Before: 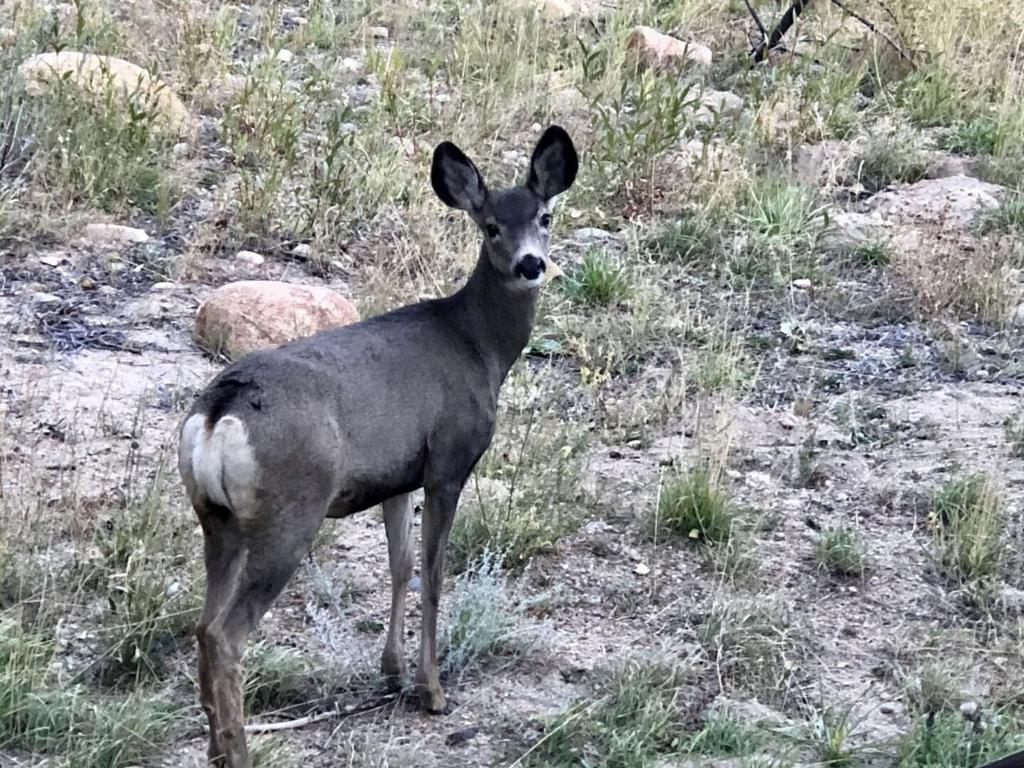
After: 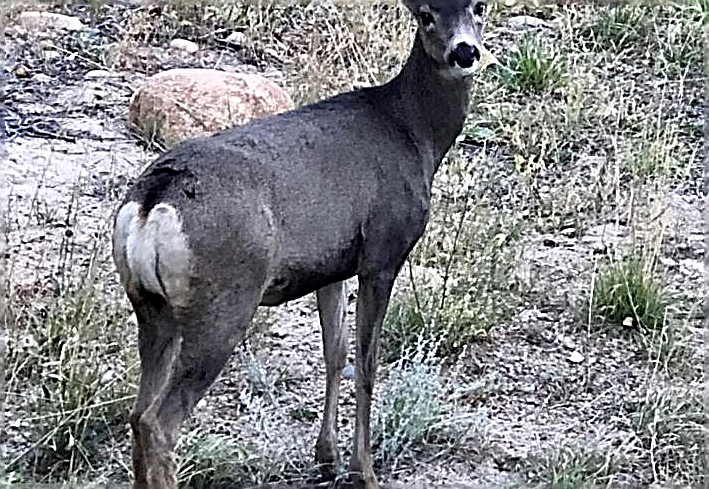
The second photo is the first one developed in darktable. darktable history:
crop: left 6.488%, top 27.668%, right 24.183%, bottom 8.656%
sharpen: amount 1.861
